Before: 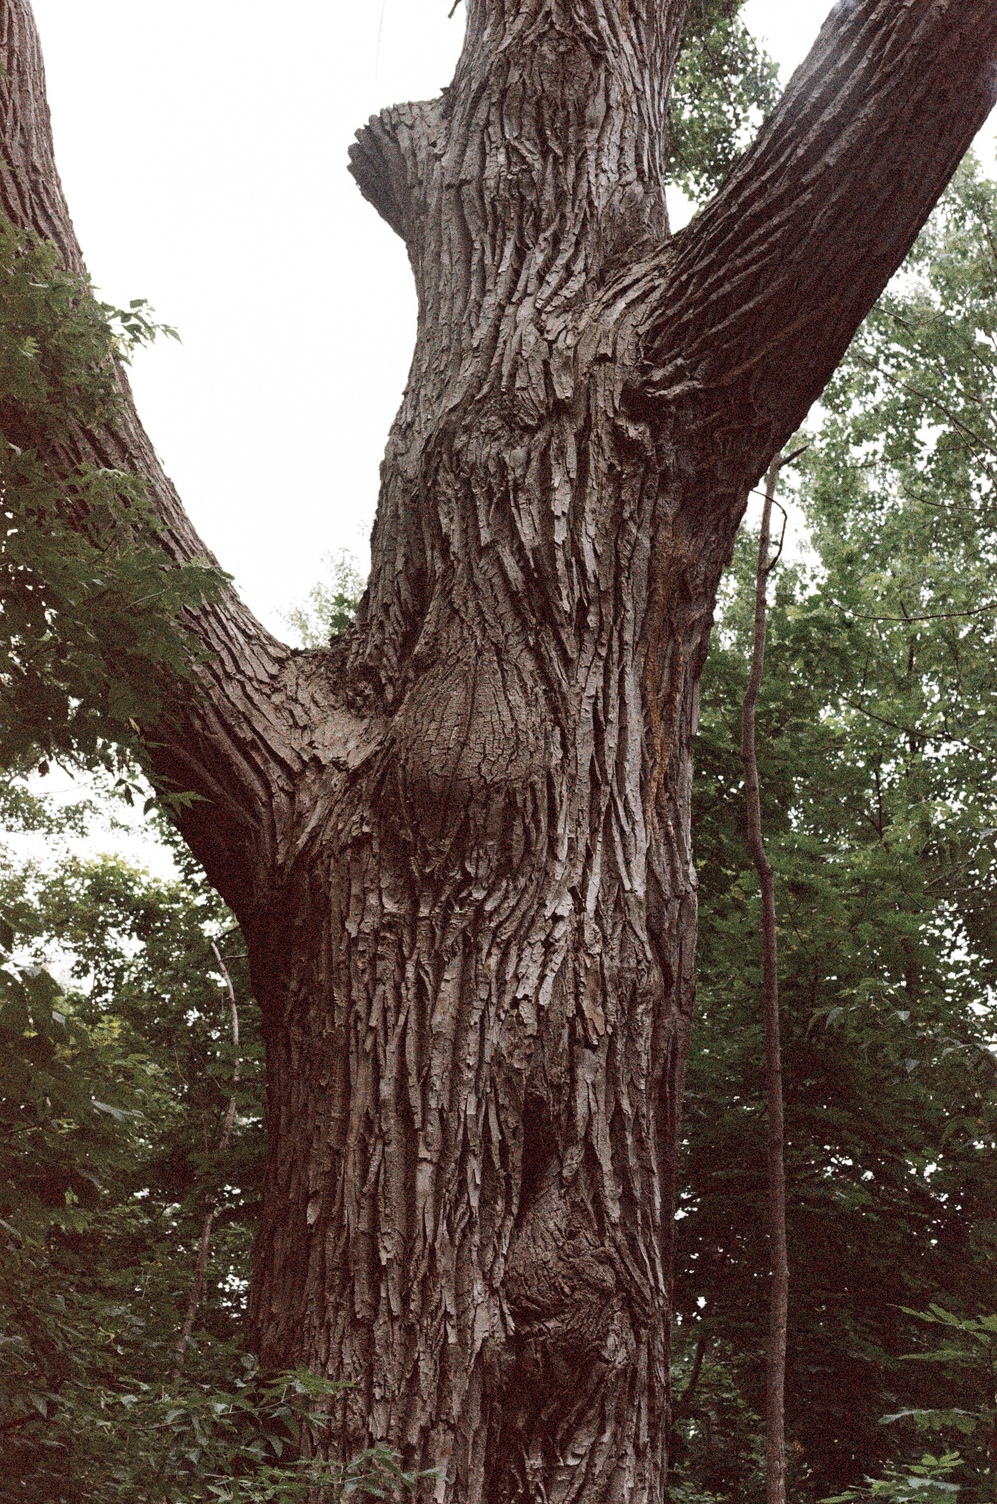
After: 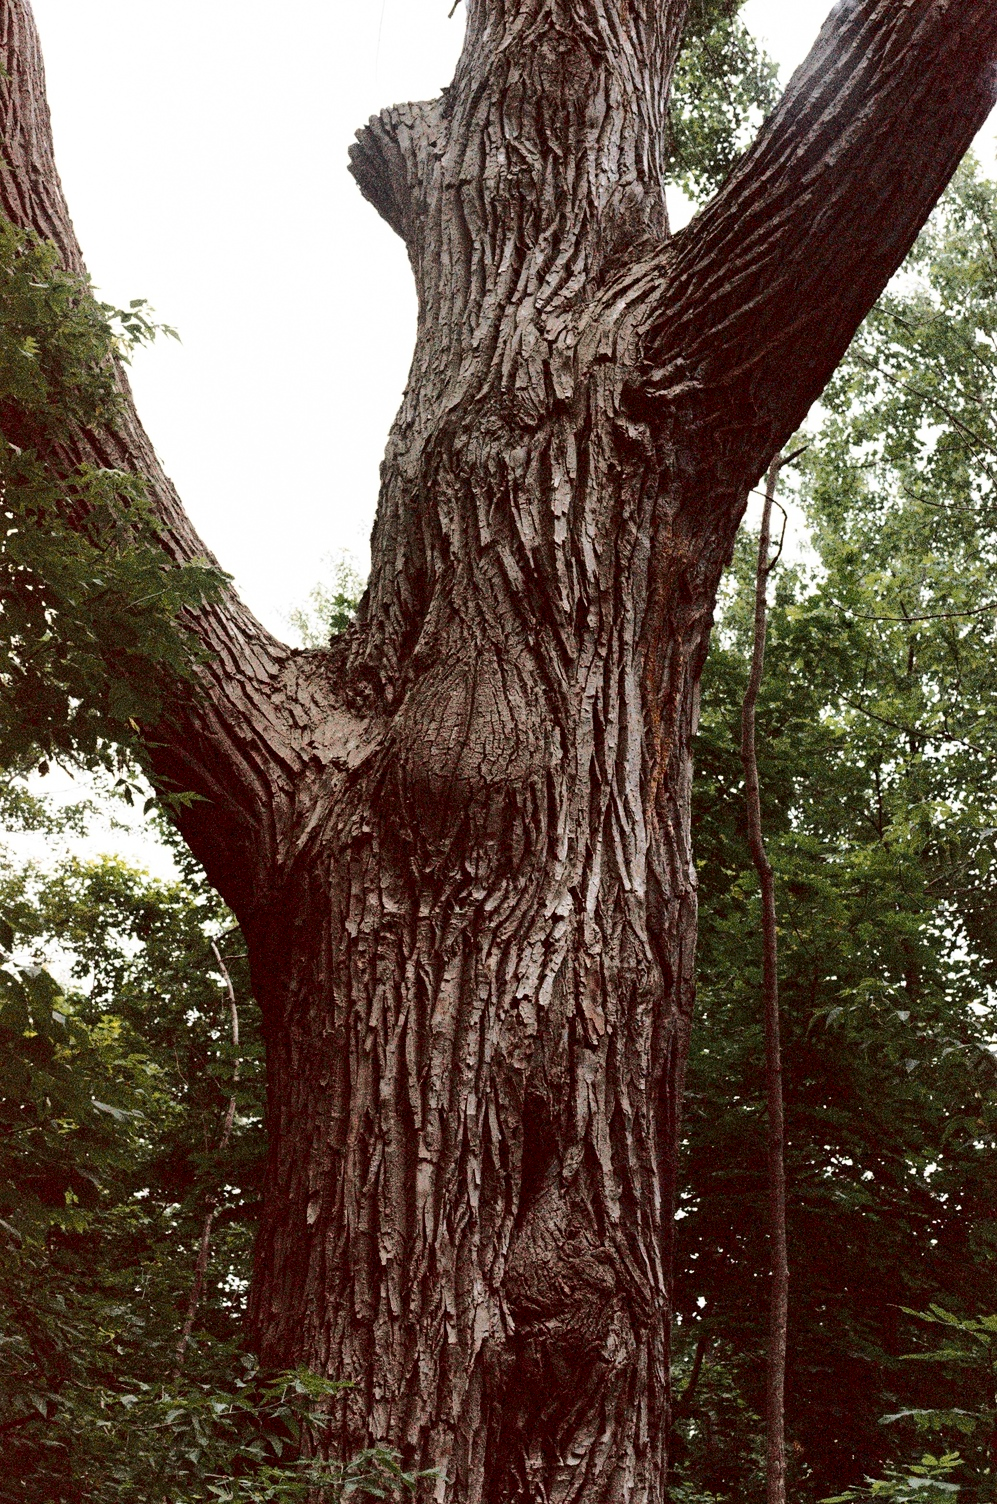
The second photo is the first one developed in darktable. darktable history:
tone curve: curves: ch0 [(0.003, 0) (0.066, 0.023) (0.154, 0.082) (0.281, 0.221) (0.405, 0.389) (0.517, 0.553) (0.716, 0.743) (0.822, 0.882) (1, 1)]; ch1 [(0, 0) (0.164, 0.115) (0.337, 0.332) (0.39, 0.398) (0.464, 0.461) (0.501, 0.5) (0.521, 0.526) (0.571, 0.606) (0.656, 0.677) (0.723, 0.731) (0.811, 0.796) (1, 1)]; ch2 [(0, 0) (0.337, 0.382) (0.464, 0.476) (0.501, 0.502) (0.527, 0.54) (0.556, 0.567) (0.575, 0.606) (0.659, 0.736) (1, 1)], color space Lab, independent channels, preserve colors none
